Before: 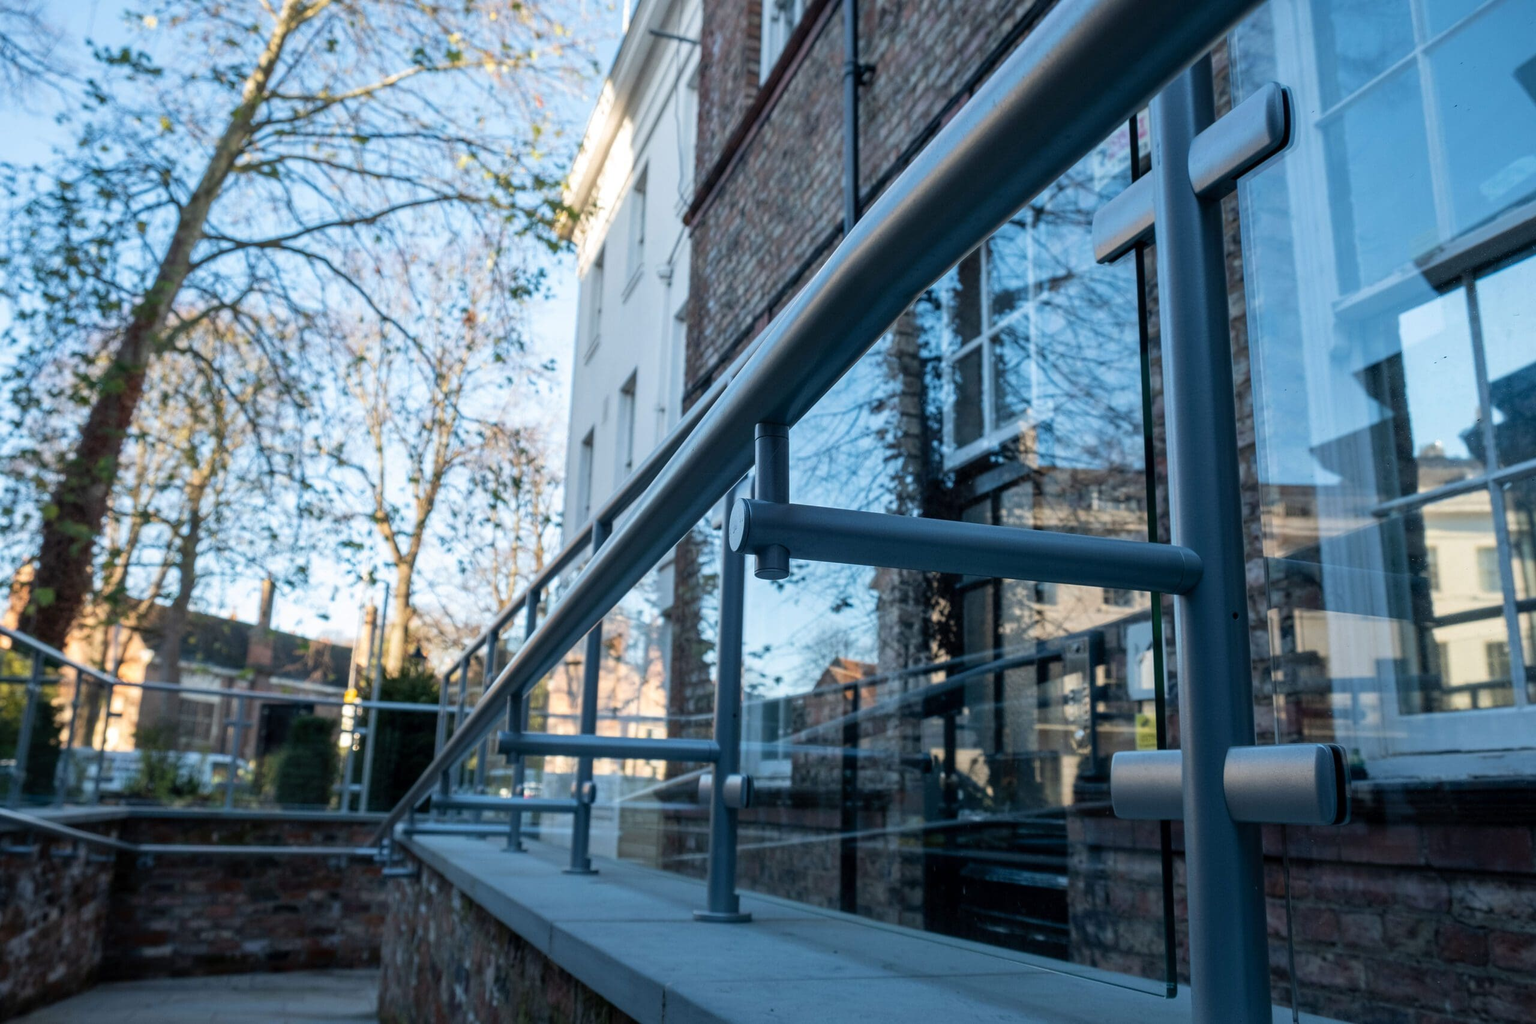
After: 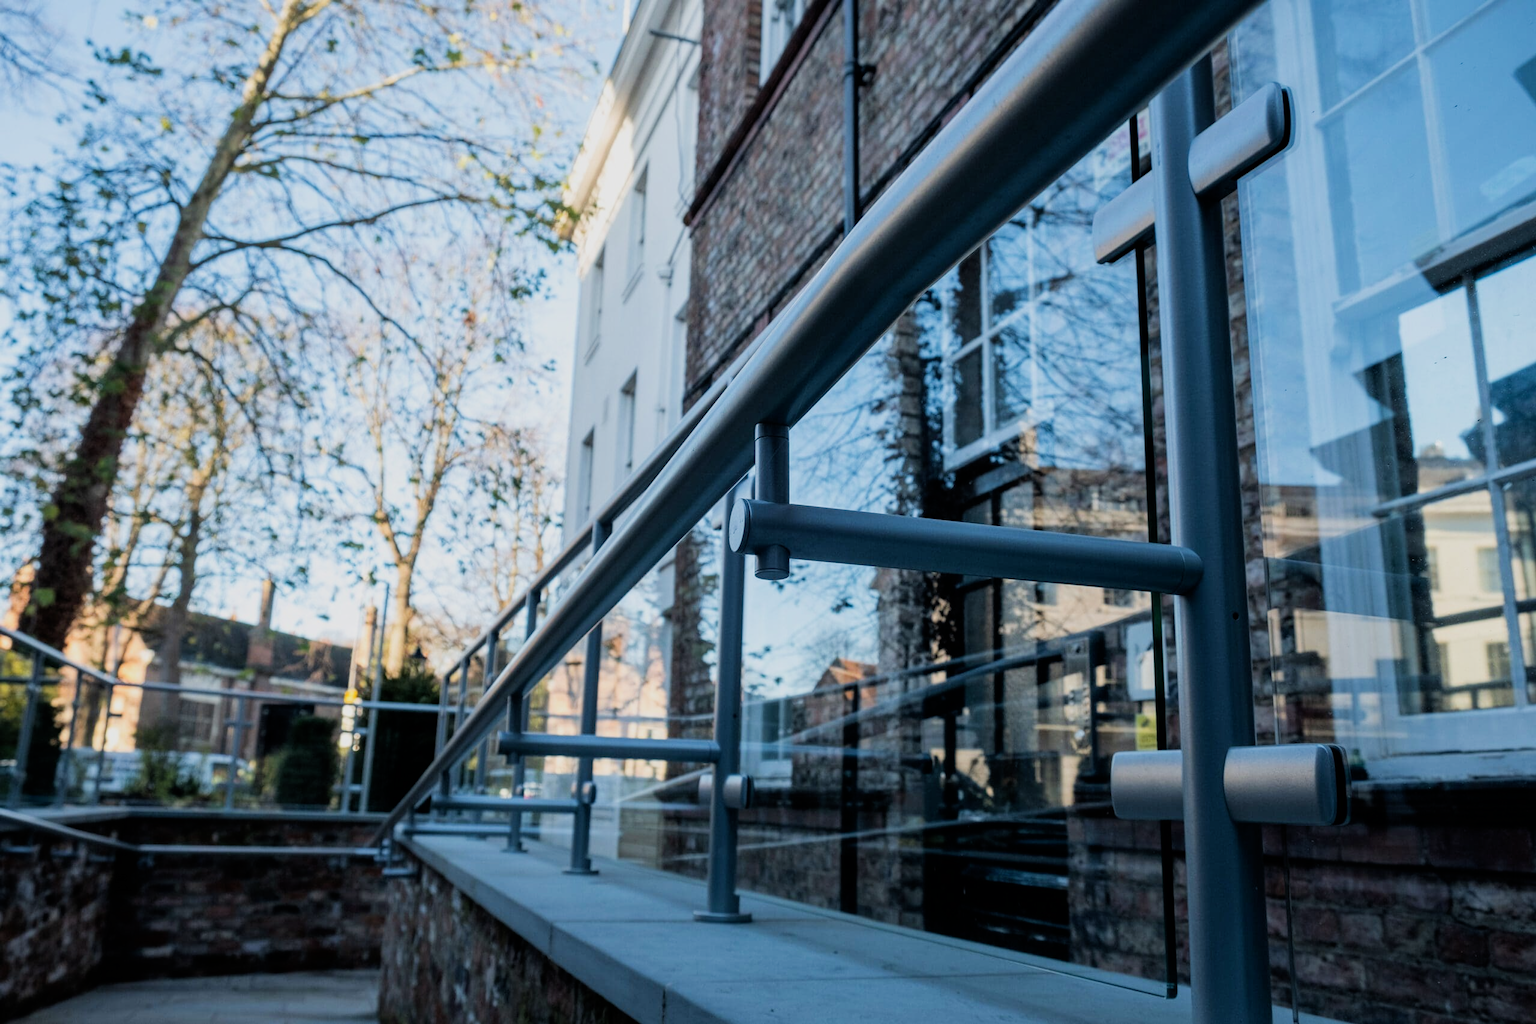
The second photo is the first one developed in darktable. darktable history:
filmic rgb: black relative exposure -7.65 EV, hardness 4.02, contrast 1.1, highlights saturation mix -30%
exposure: exposure 0.2 EV, compensate highlight preservation false
color balance rgb: global vibrance 10%
